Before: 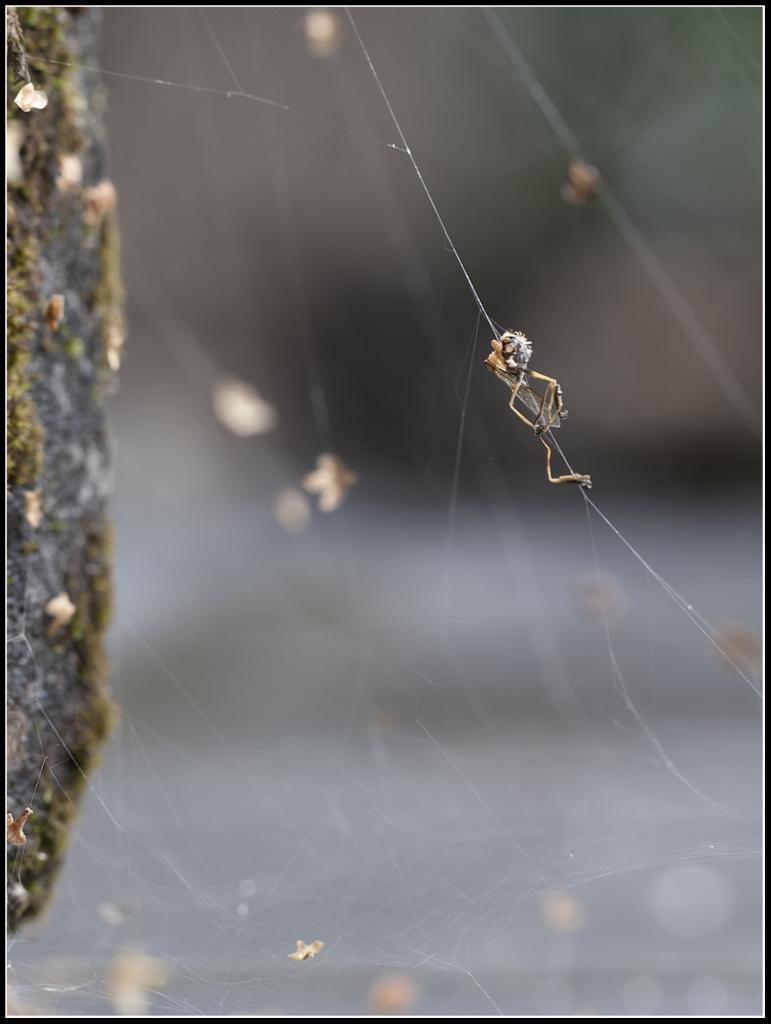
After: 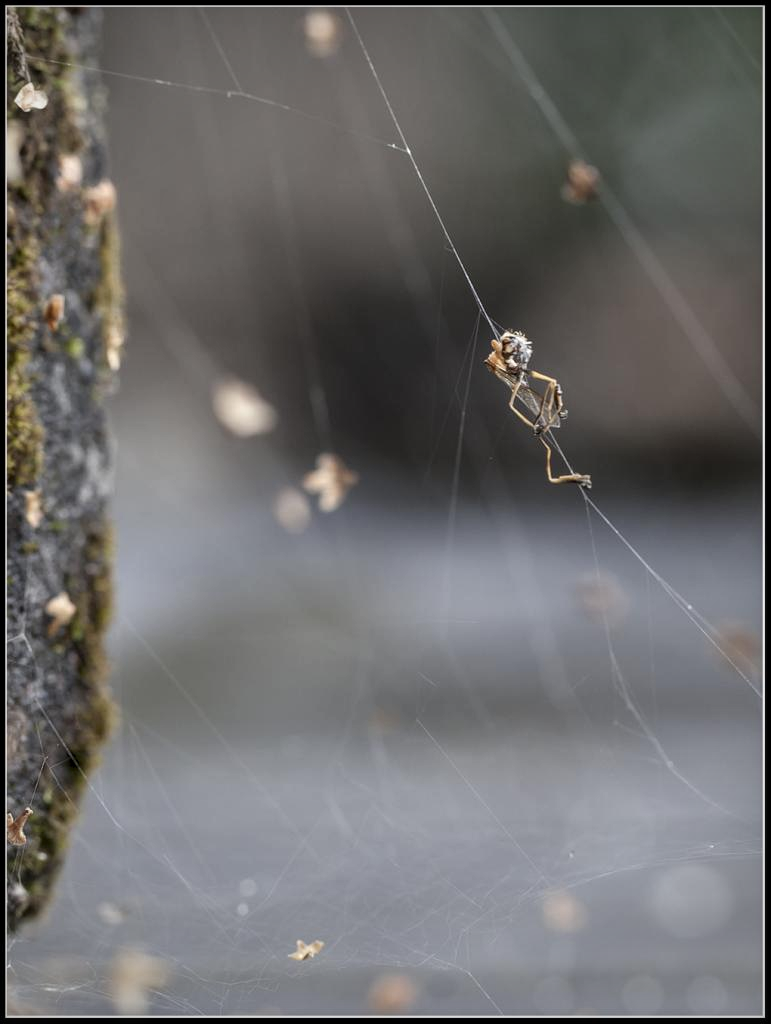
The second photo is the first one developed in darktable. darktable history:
local contrast: on, module defaults
vignetting: fall-off radius 81.94%
